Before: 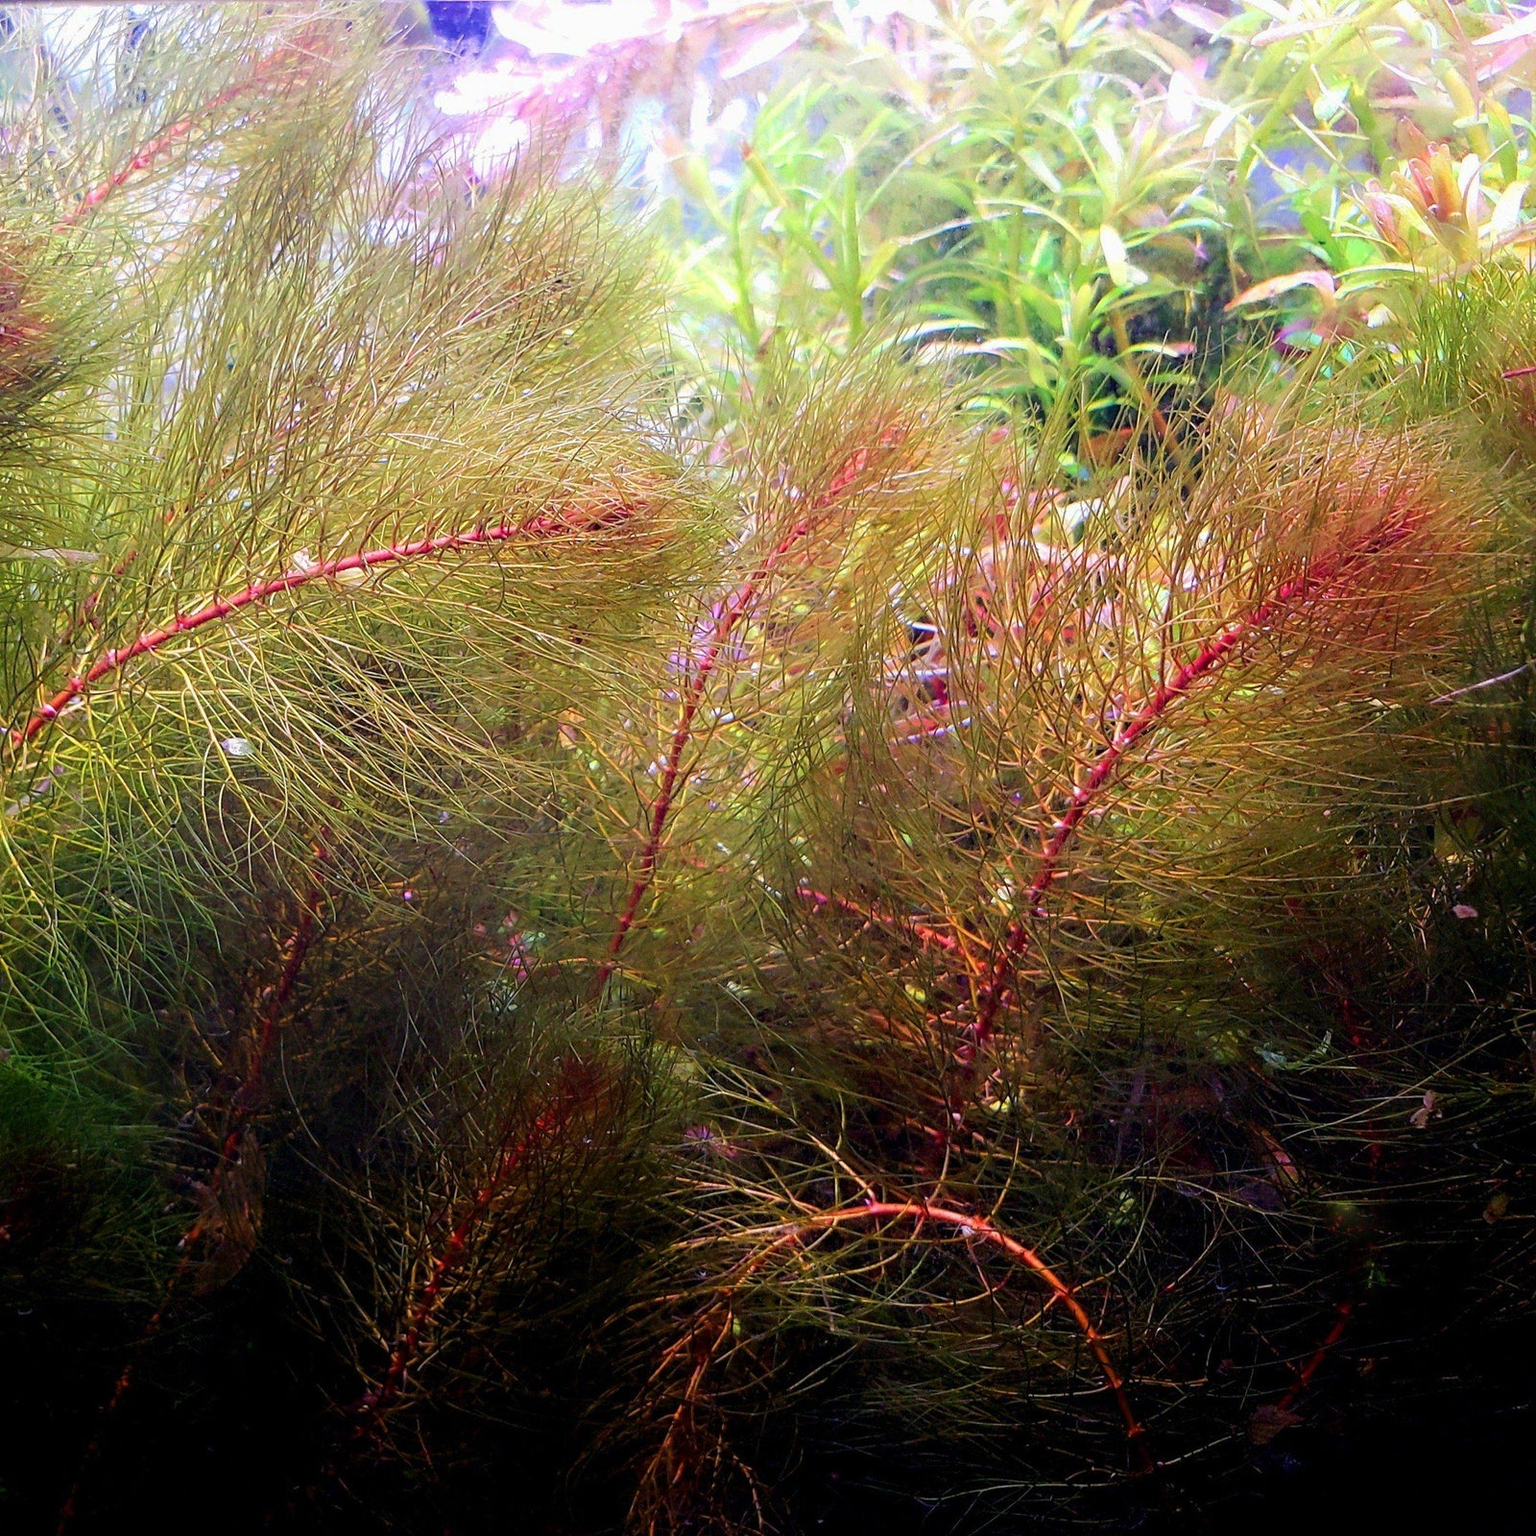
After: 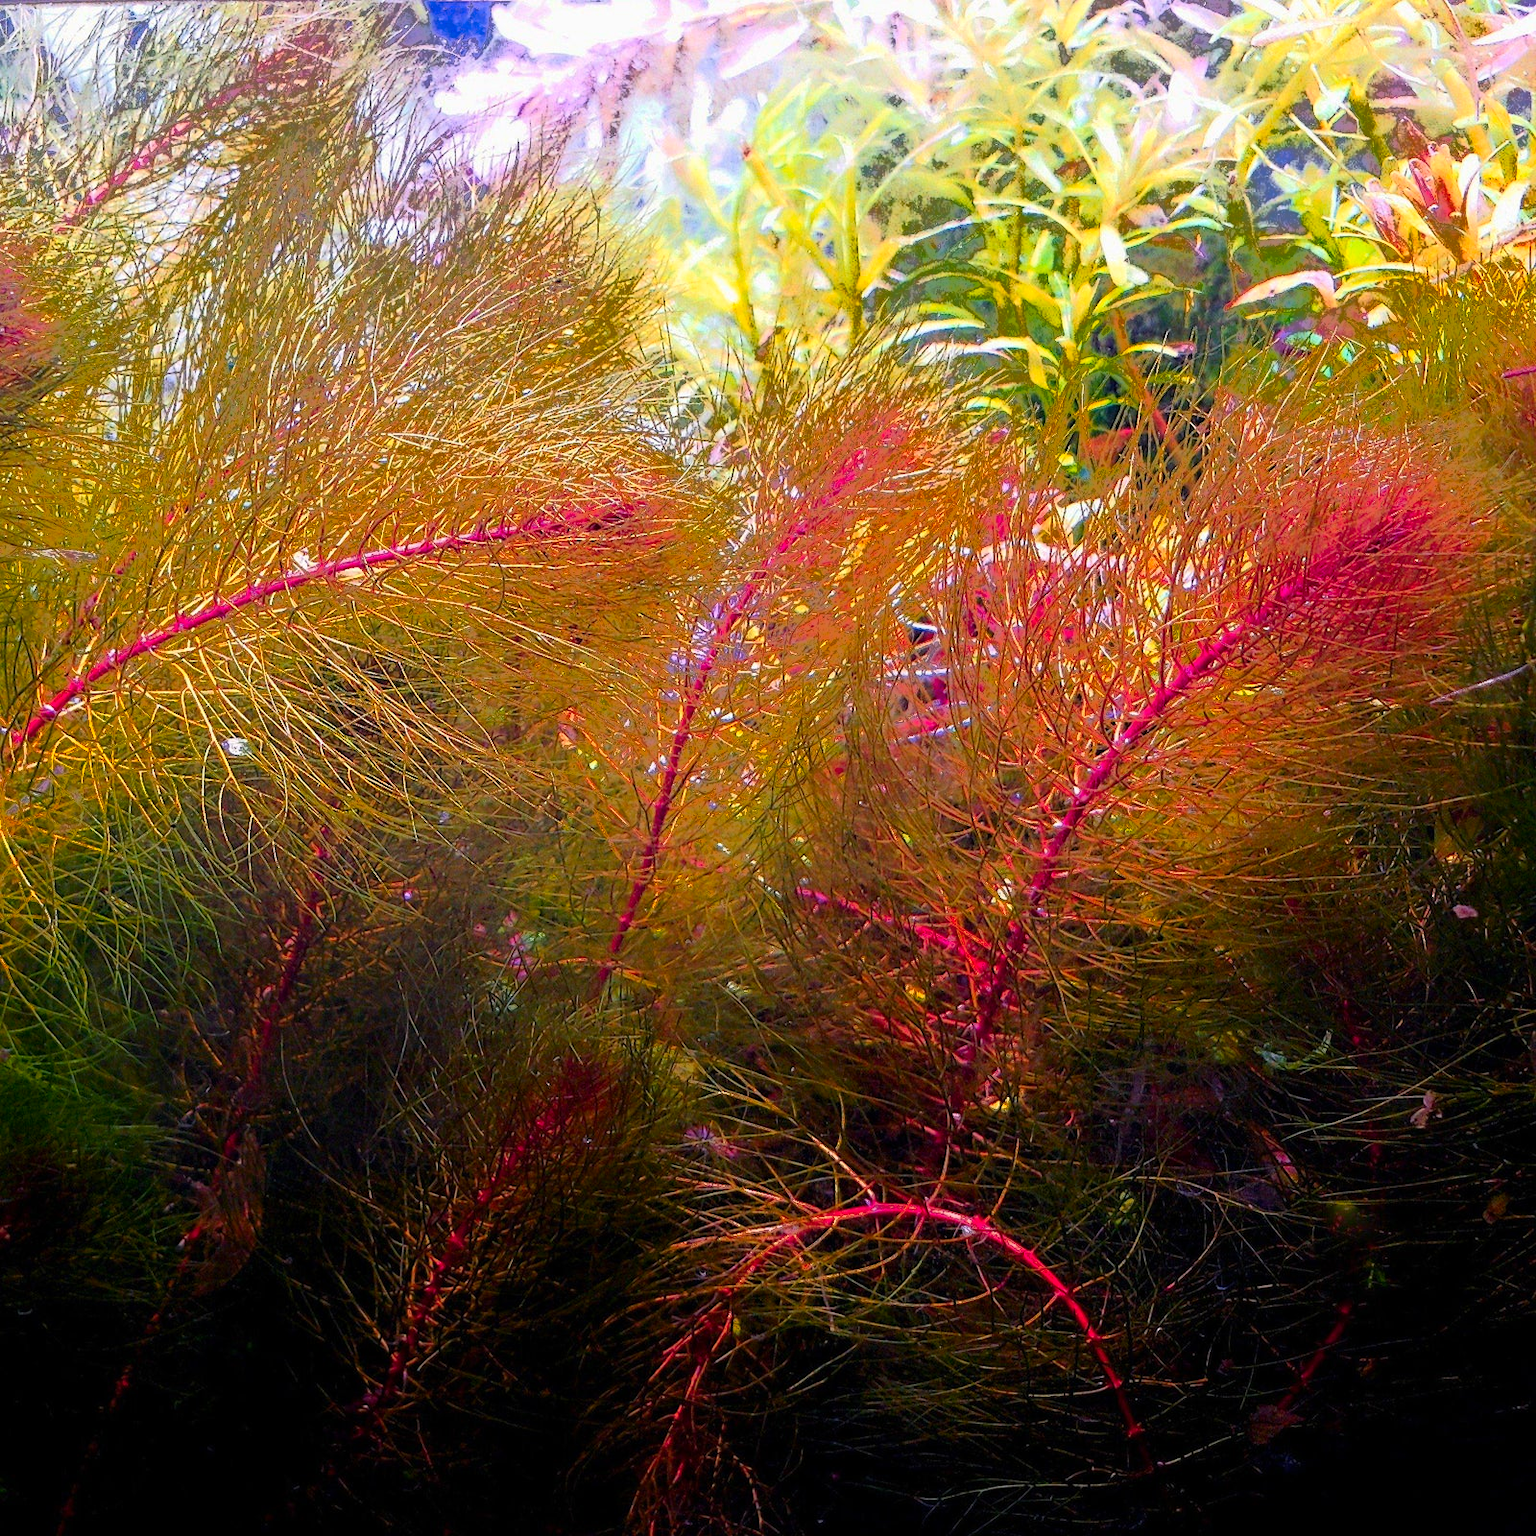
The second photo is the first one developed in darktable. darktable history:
color zones: curves: ch1 [(0.24, 0.629) (0.75, 0.5)]; ch2 [(0.255, 0.454) (0.745, 0.491)], mix 102.12%
fill light: exposure -0.73 EV, center 0.69, width 2.2
white balance: red 1, blue 1
